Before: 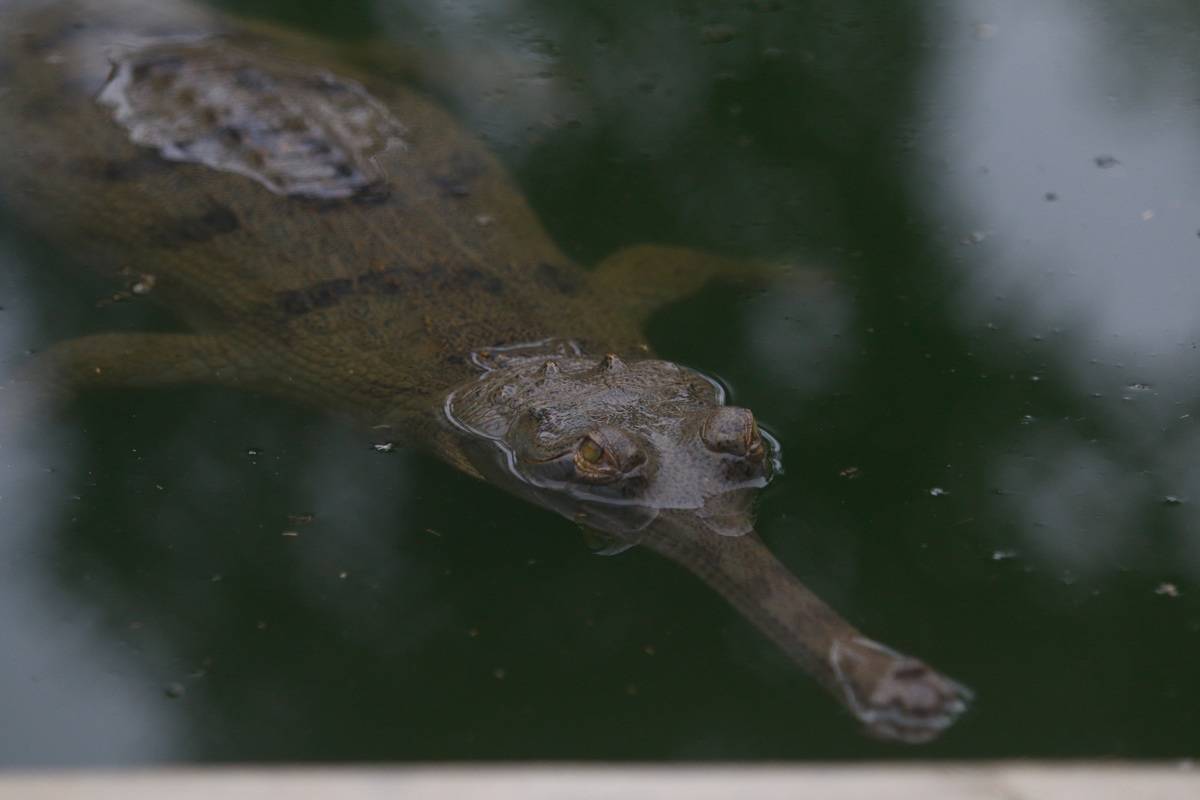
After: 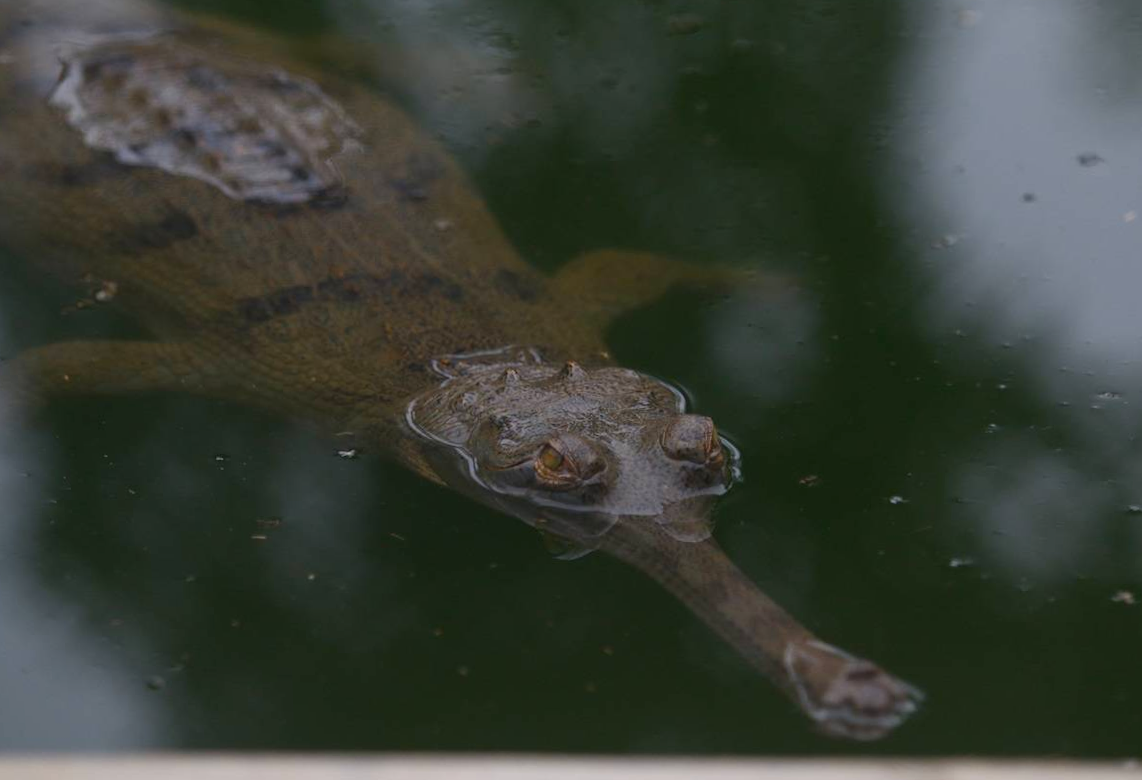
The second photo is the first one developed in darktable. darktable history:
color zones: curves: ch1 [(0.235, 0.558) (0.75, 0.5)]; ch2 [(0.25, 0.462) (0.749, 0.457)], mix 40.67%
rotate and perspective: rotation 0.074°, lens shift (vertical) 0.096, lens shift (horizontal) -0.041, crop left 0.043, crop right 0.952, crop top 0.024, crop bottom 0.979
